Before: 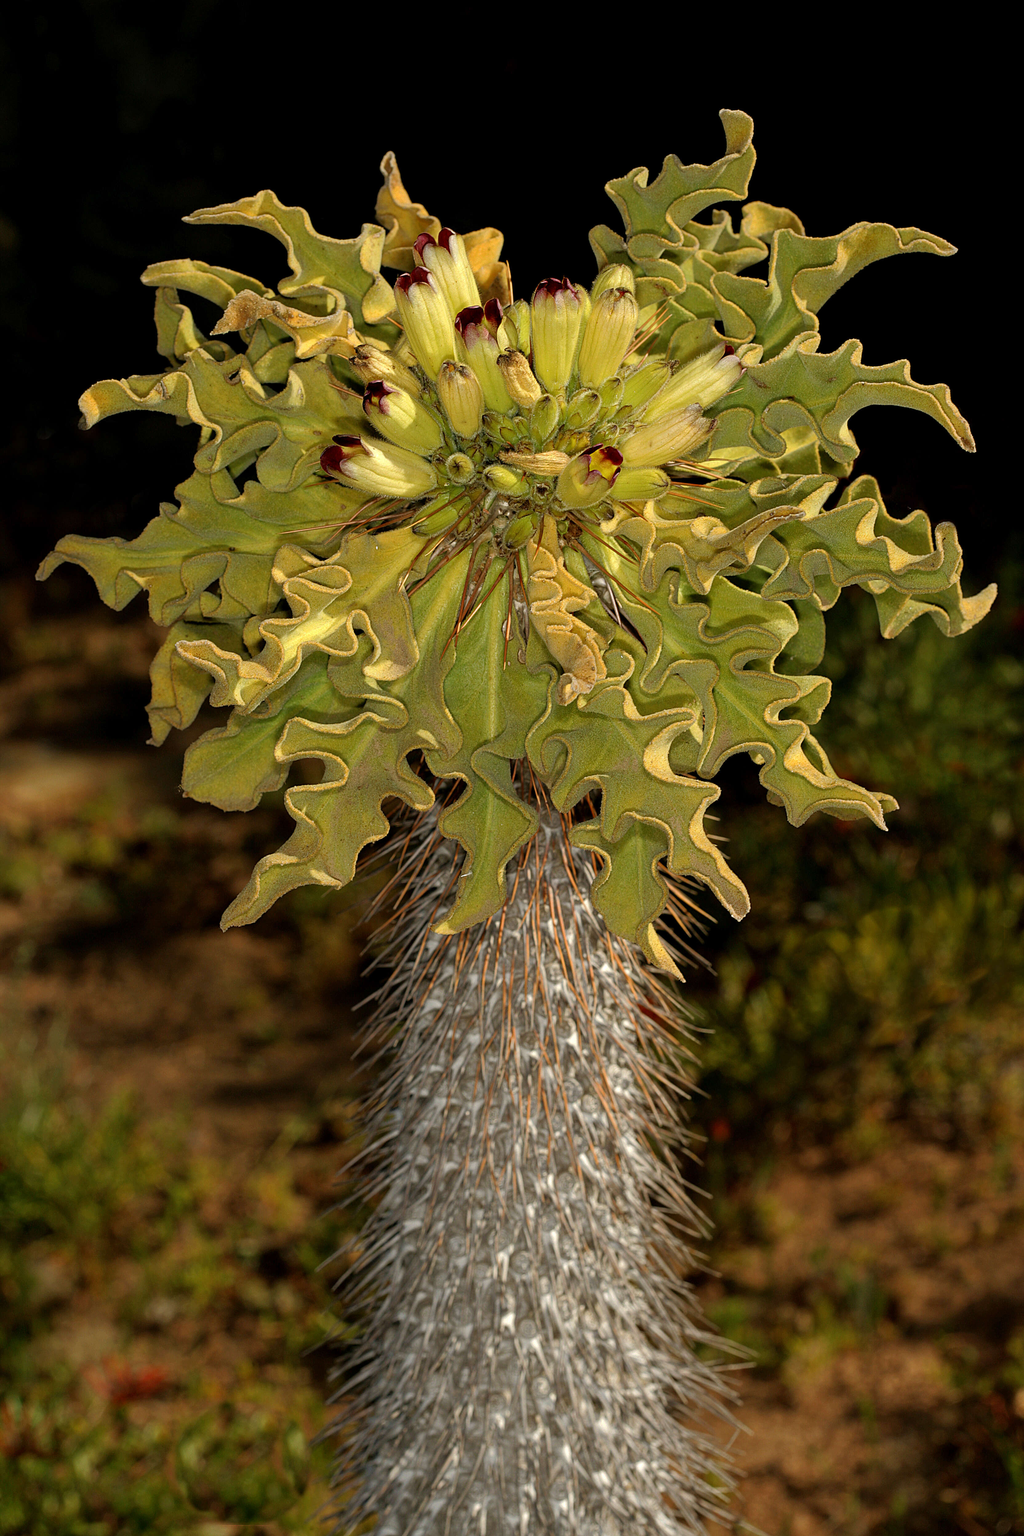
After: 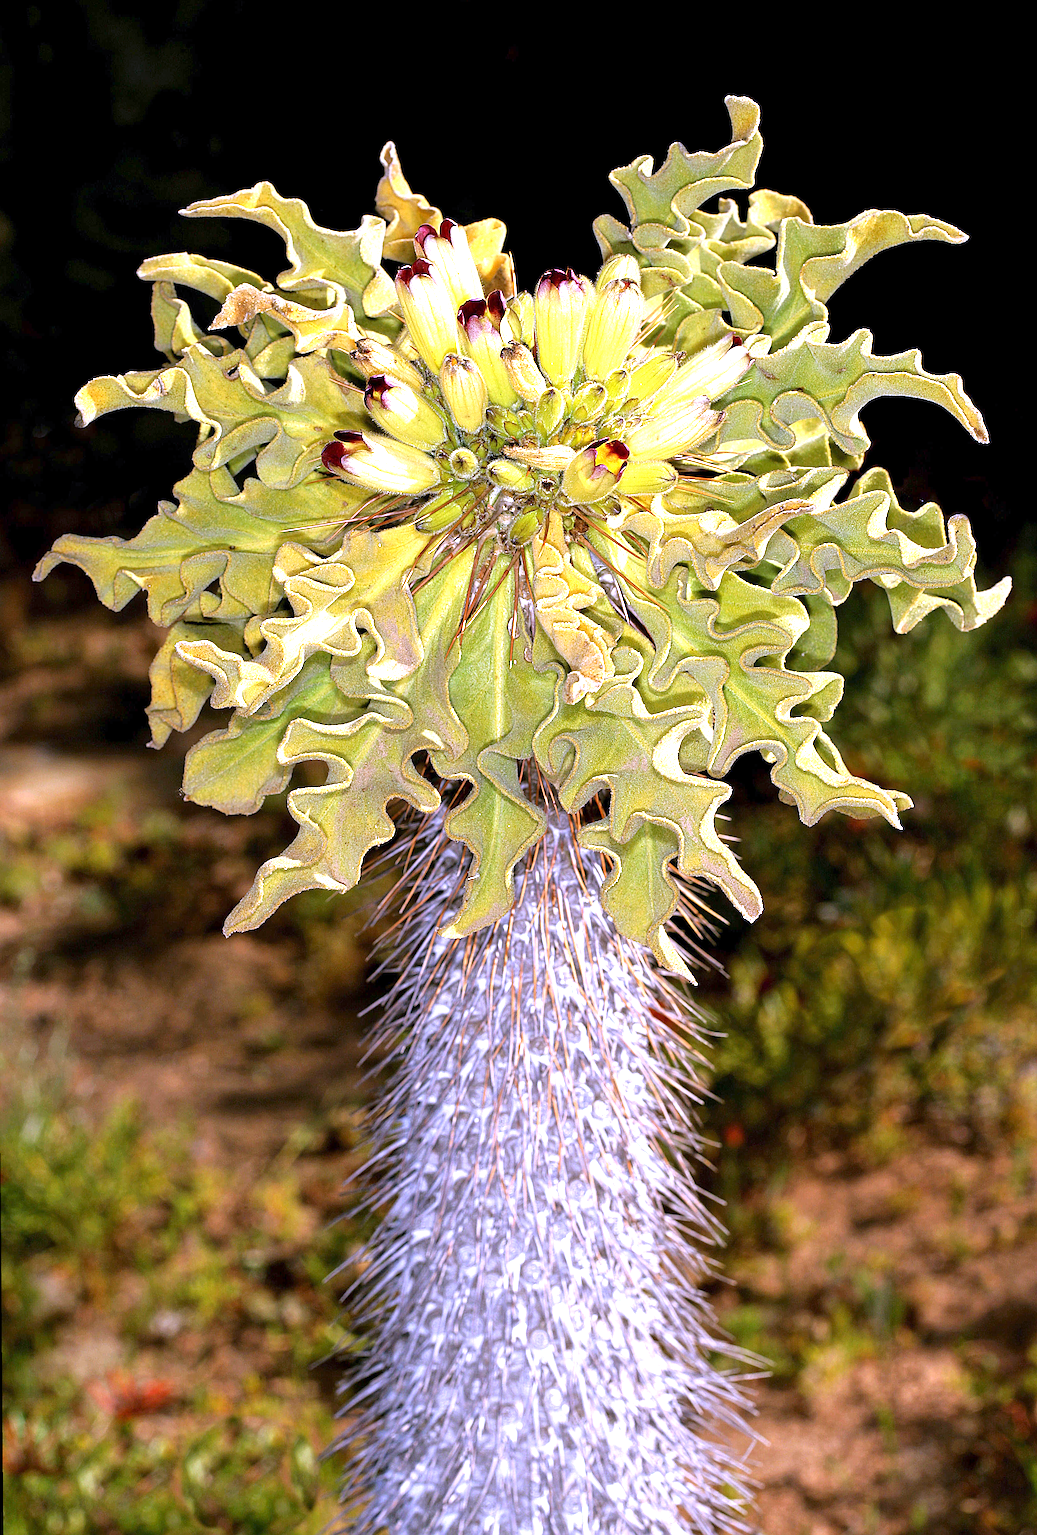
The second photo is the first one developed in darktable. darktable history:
rotate and perspective: rotation -0.45°, automatic cropping original format, crop left 0.008, crop right 0.992, crop top 0.012, crop bottom 0.988
exposure: exposure 1.5 EV, compensate highlight preservation false
white balance: red 0.98, blue 1.61
sharpen: on, module defaults
